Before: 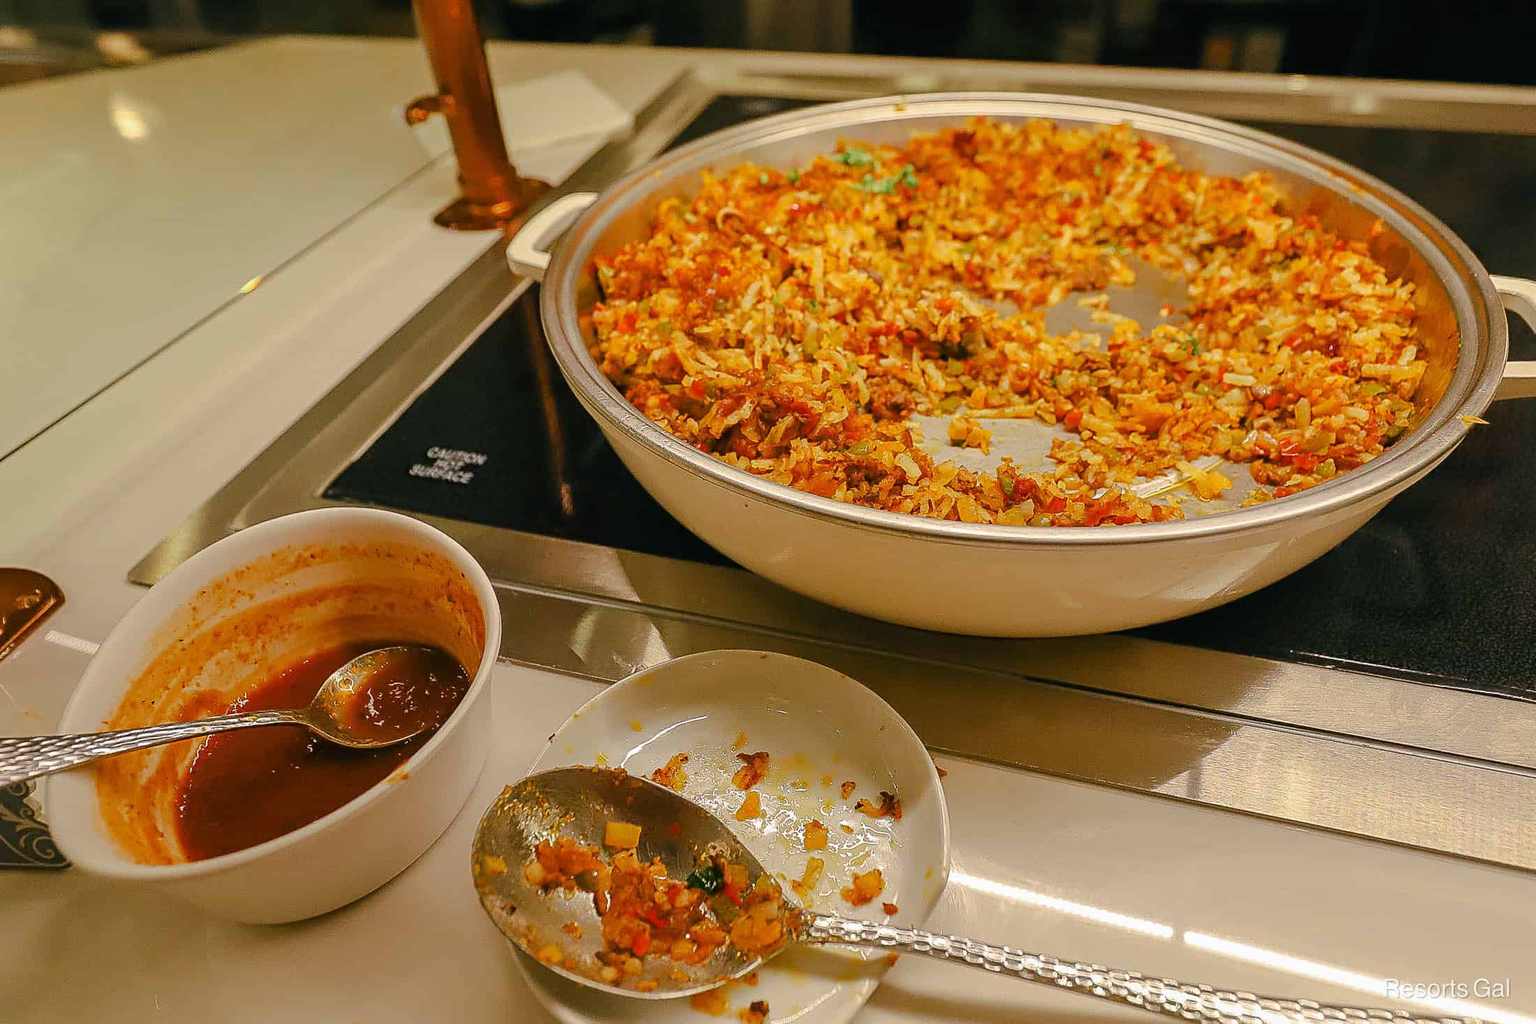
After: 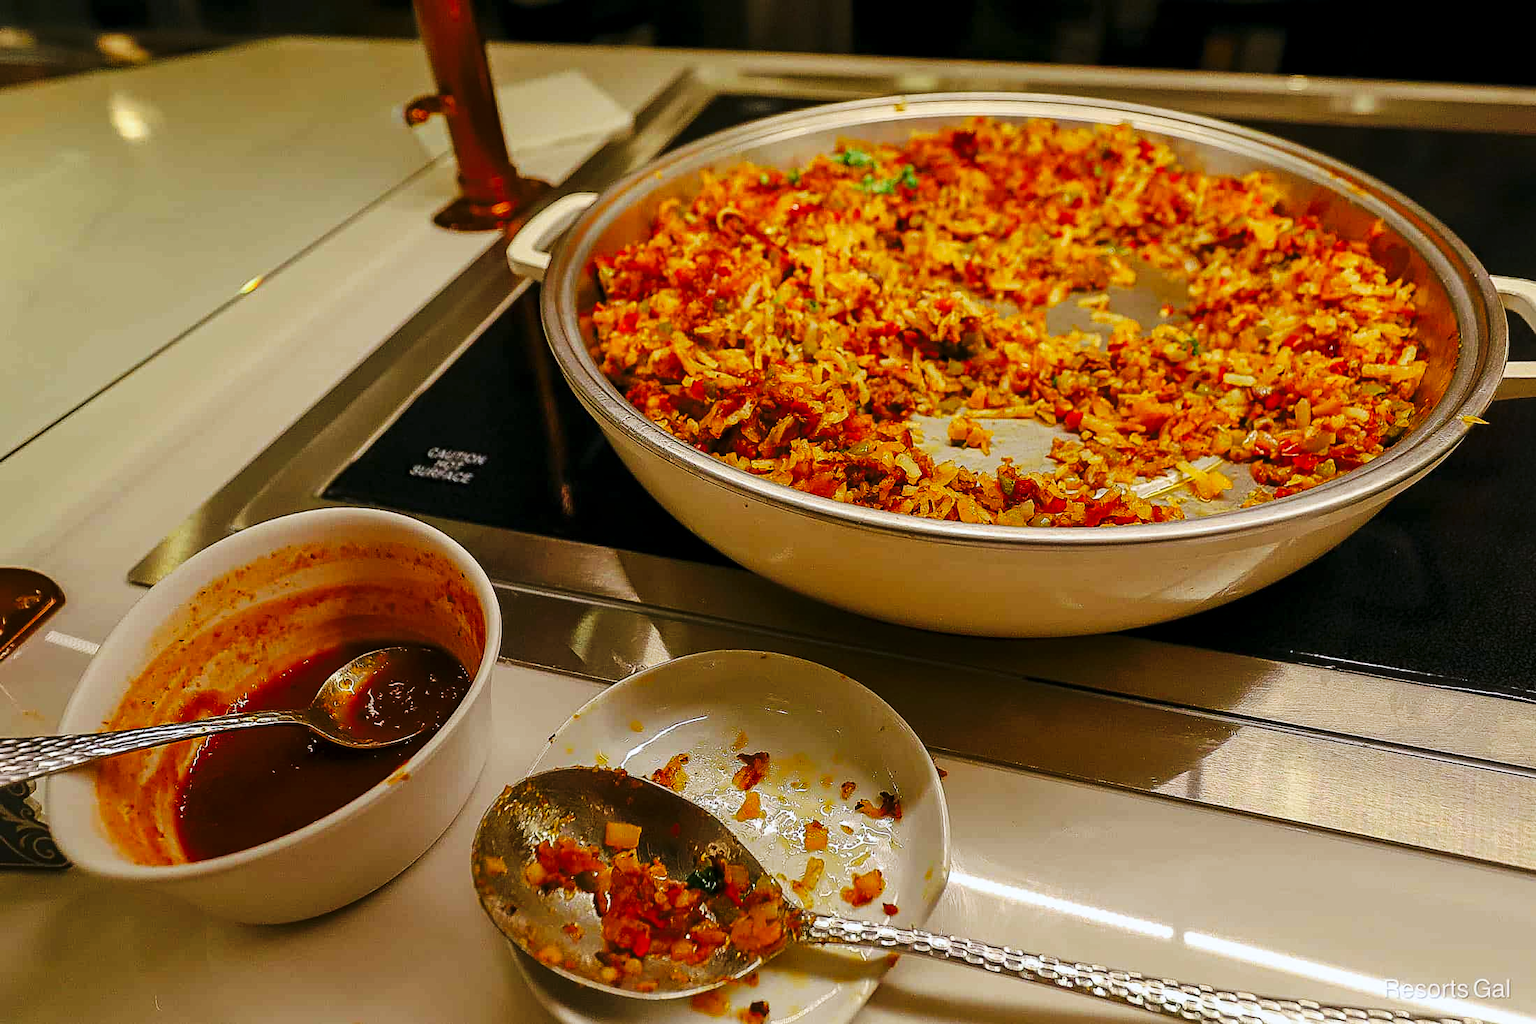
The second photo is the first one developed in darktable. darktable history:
white balance: red 0.967, blue 1.049
tone curve: curves: ch0 [(0, 0) (0.003, 0) (0.011, 0) (0.025, 0) (0.044, 0.006) (0.069, 0.024) (0.1, 0.038) (0.136, 0.052) (0.177, 0.08) (0.224, 0.112) (0.277, 0.145) (0.335, 0.206) (0.399, 0.284) (0.468, 0.372) (0.543, 0.477) (0.623, 0.593) (0.709, 0.717) (0.801, 0.815) (0.898, 0.92) (1, 1)], preserve colors none
